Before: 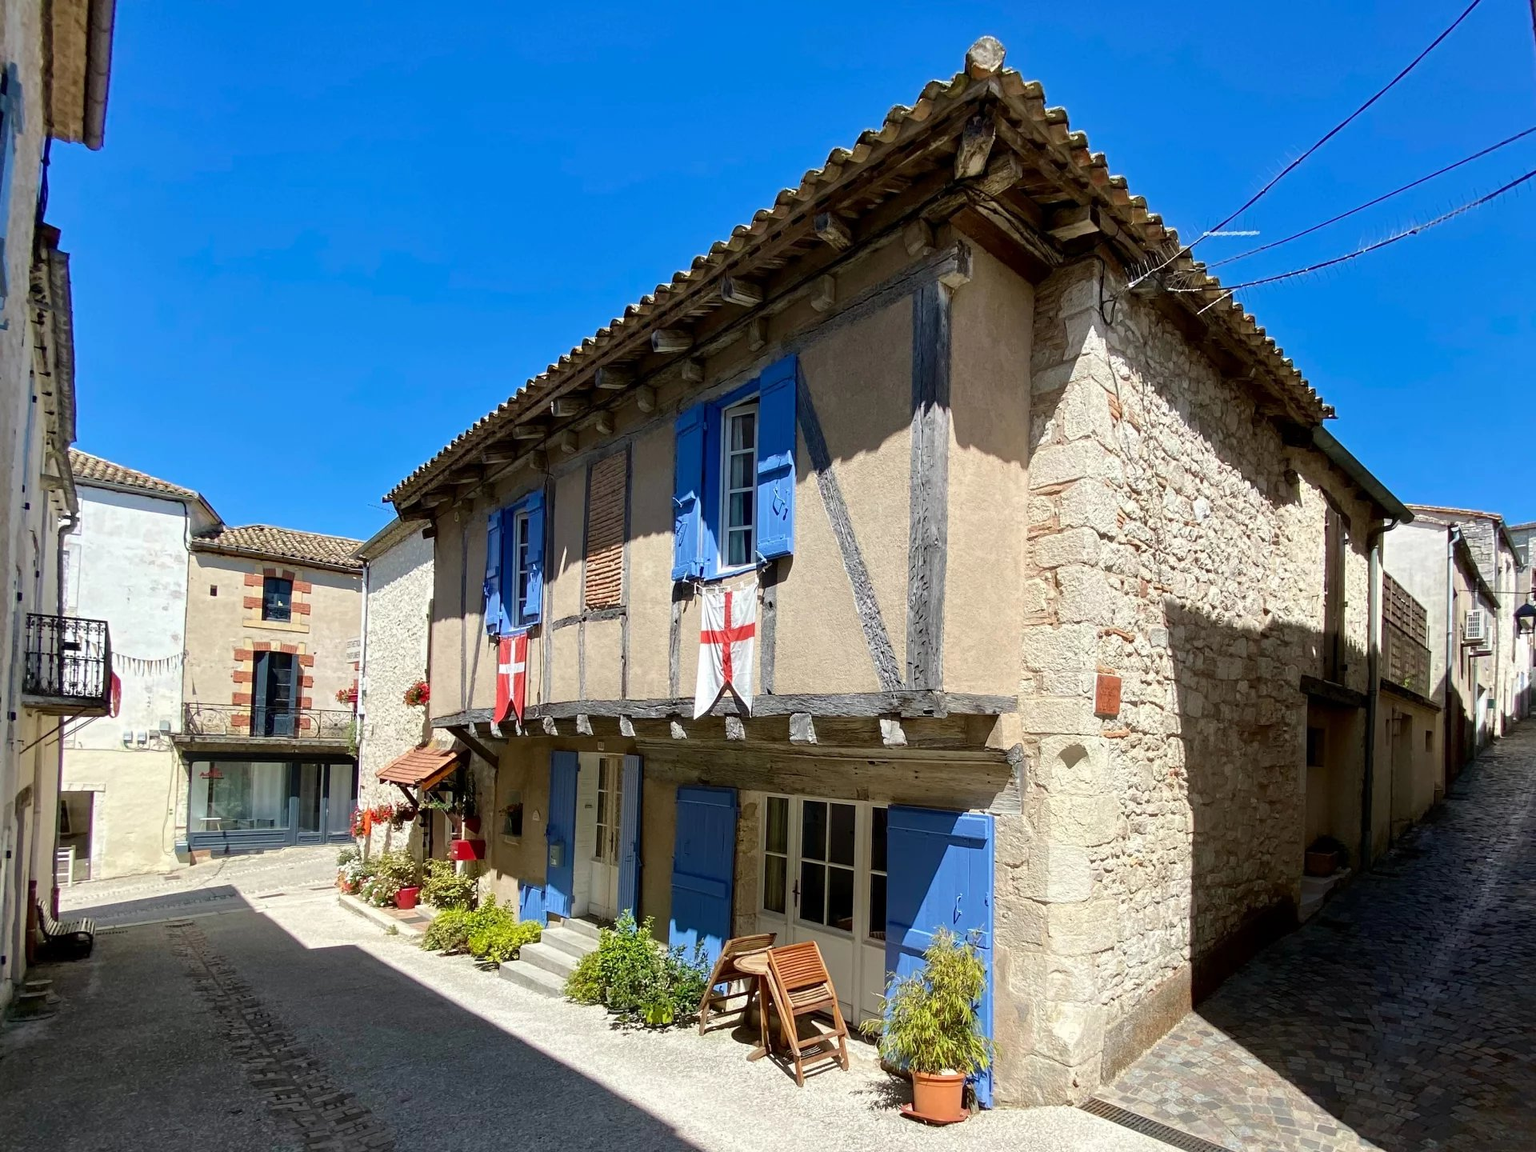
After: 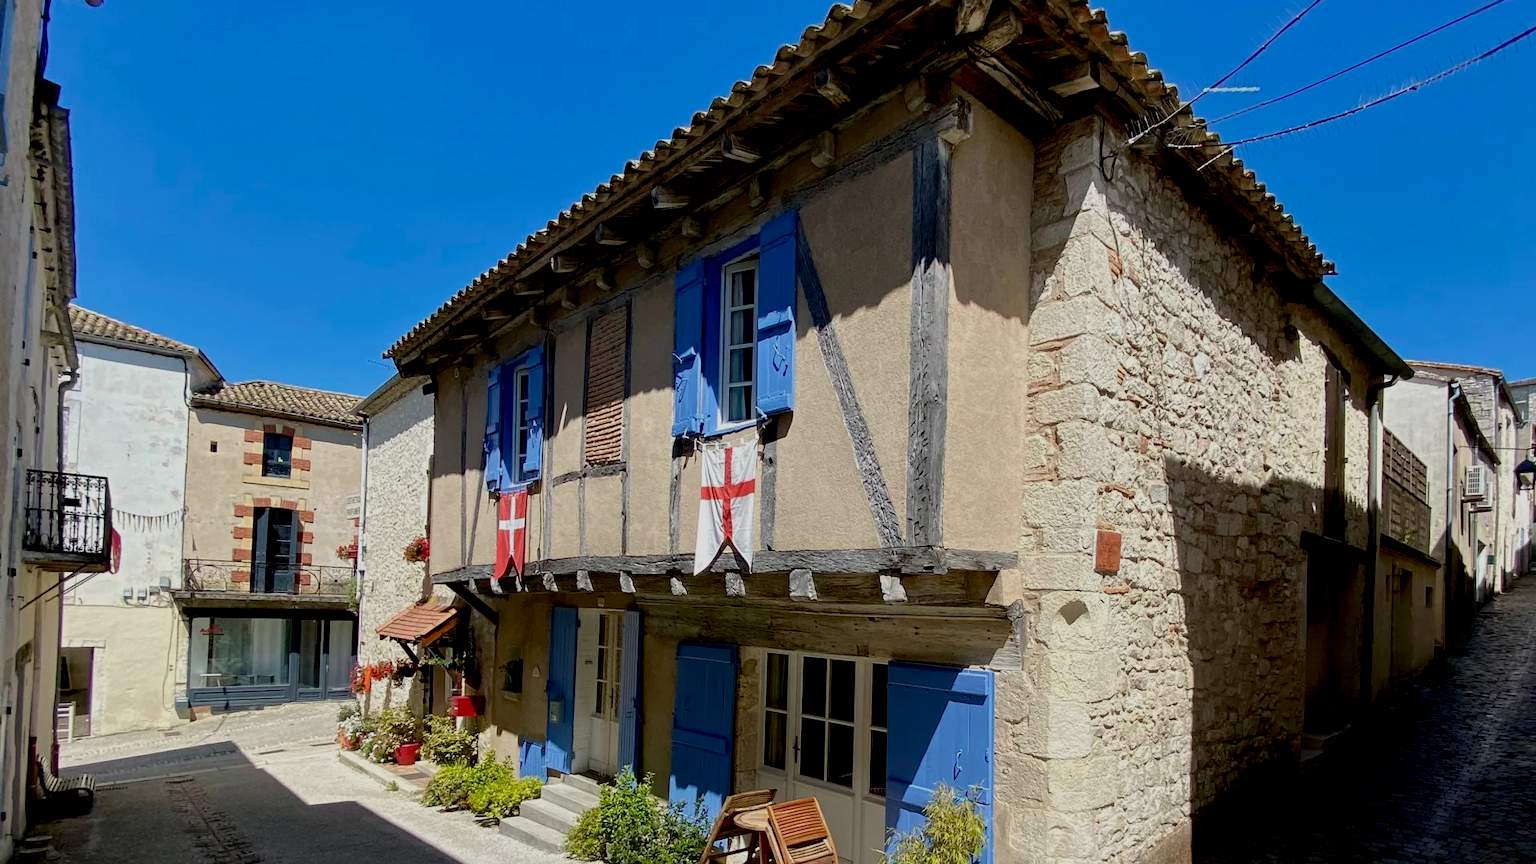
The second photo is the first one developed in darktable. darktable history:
crop and rotate: top 12.5%, bottom 12.5%
exposure: black level correction 0.011, exposure -0.478 EV, compensate highlight preservation false
